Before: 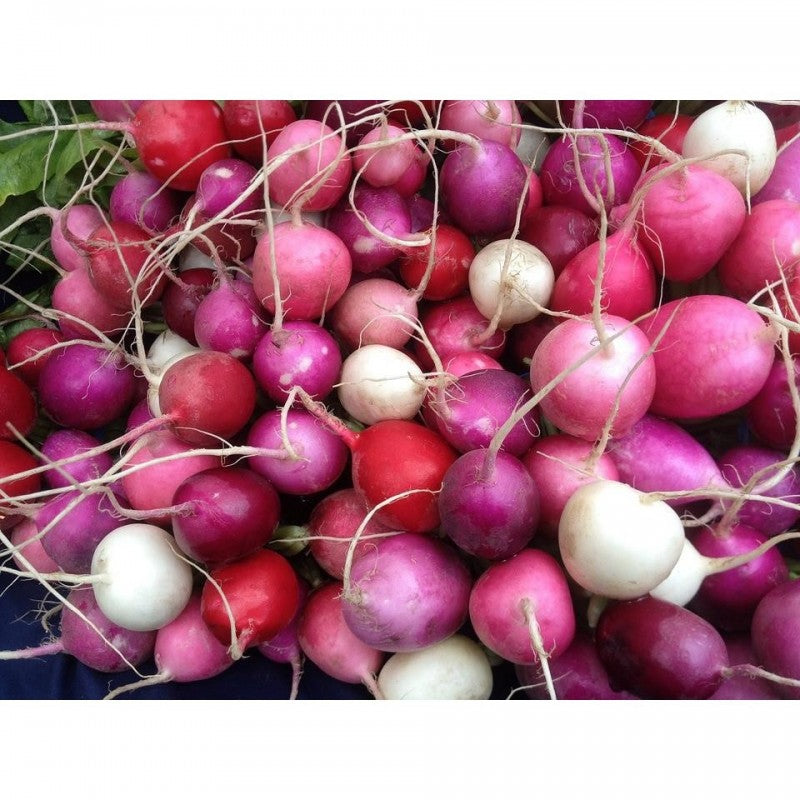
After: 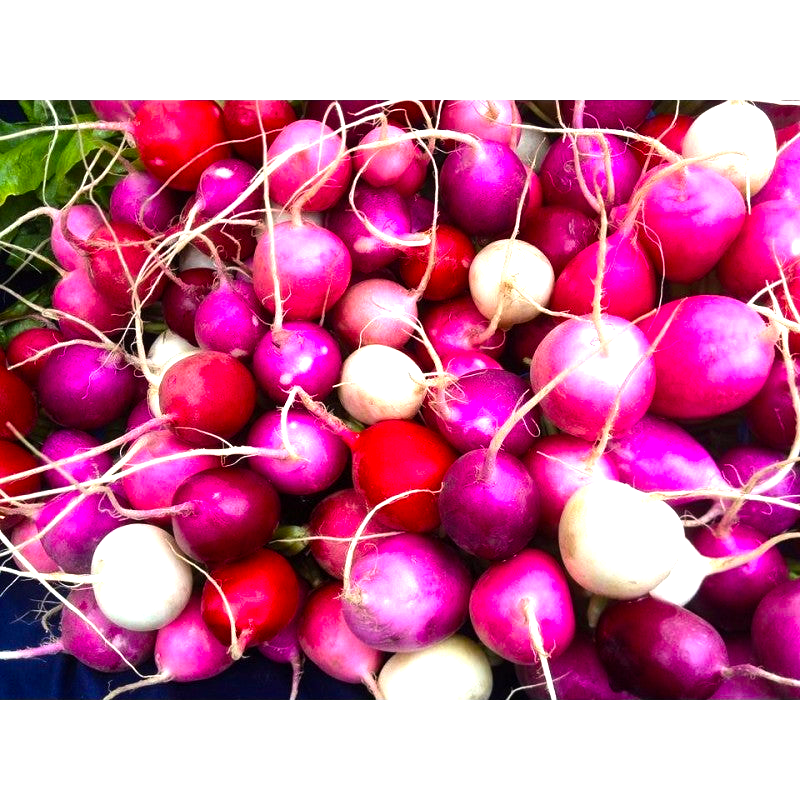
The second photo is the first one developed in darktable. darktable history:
tone equalizer: -8 EV -0.417 EV, -7 EV -0.389 EV, -6 EV -0.333 EV, -5 EV -0.222 EV, -3 EV 0.222 EV, -2 EV 0.333 EV, -1 EV 0.389 EV, +0 EV 0.417 EV, edges refinement/feathering 500, mask exposure compensation -1.57 EV, preserve details no
color balance rgb: linear chroma grading › global chroma 20%, perceptual saturation grading › global saturation 25%, perceptual brilliance grading › global brilliance 20%, global vibrance 20%
